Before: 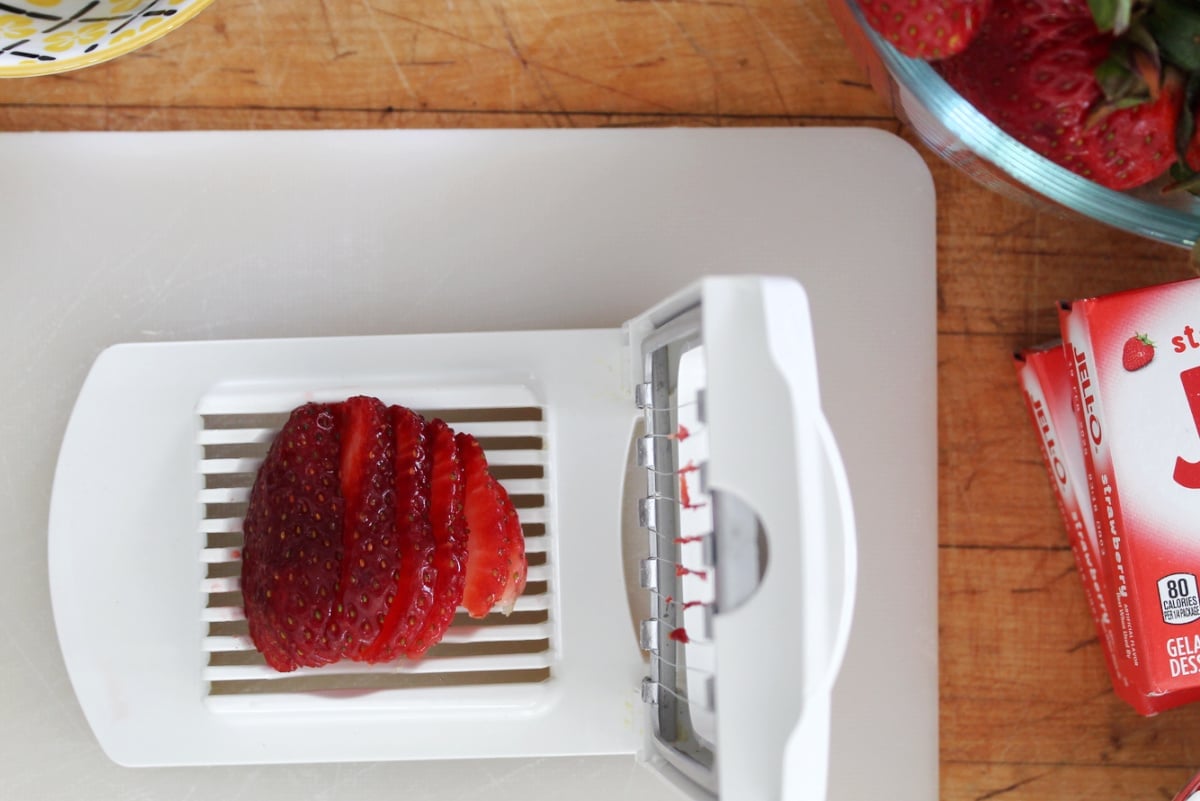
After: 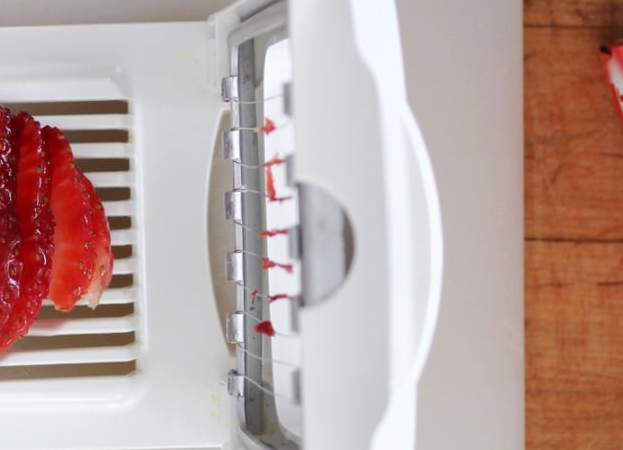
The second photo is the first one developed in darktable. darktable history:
crop: left 34.516%, top 38.383%, right 13.515%, bottom 5.323%
